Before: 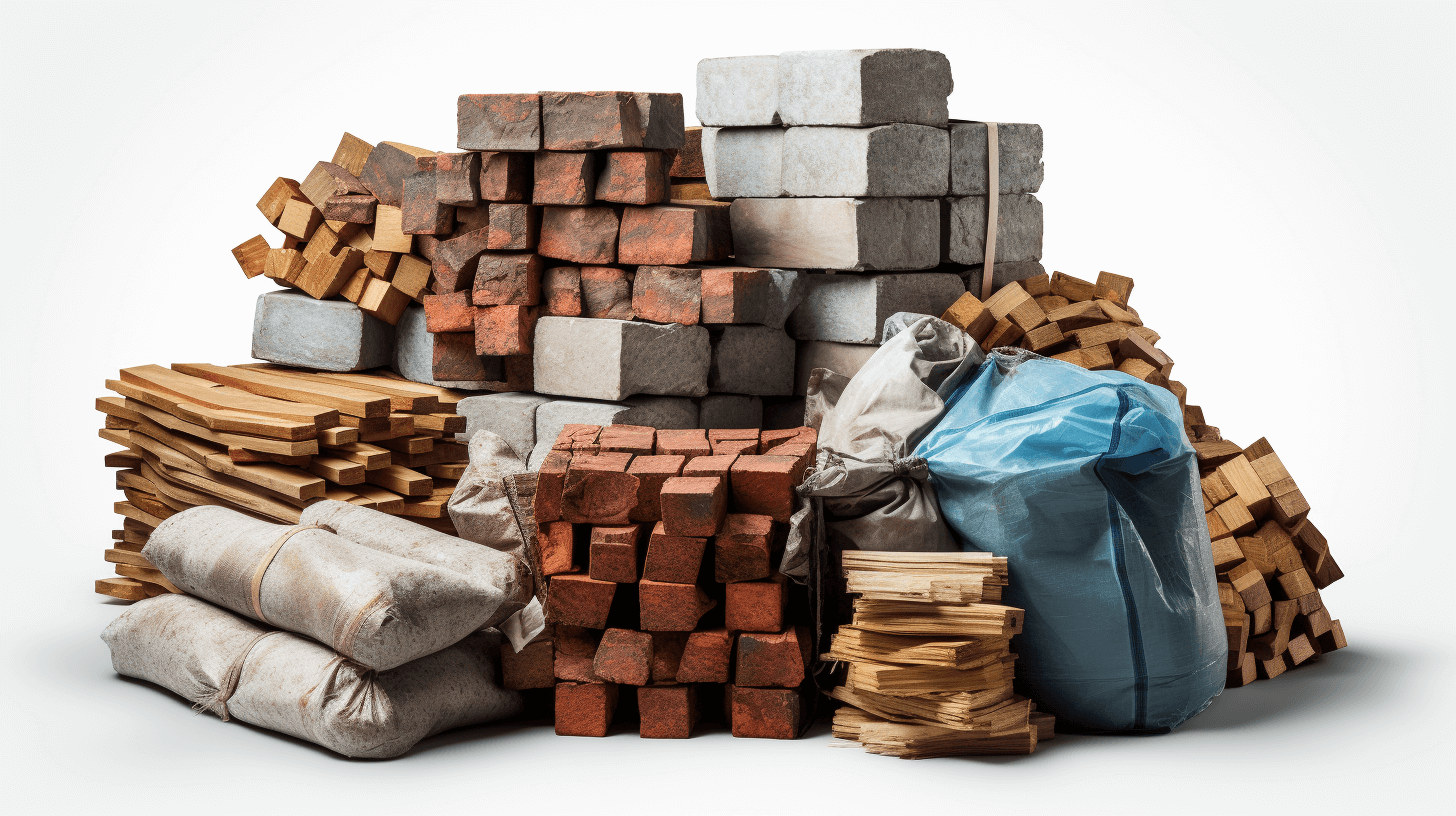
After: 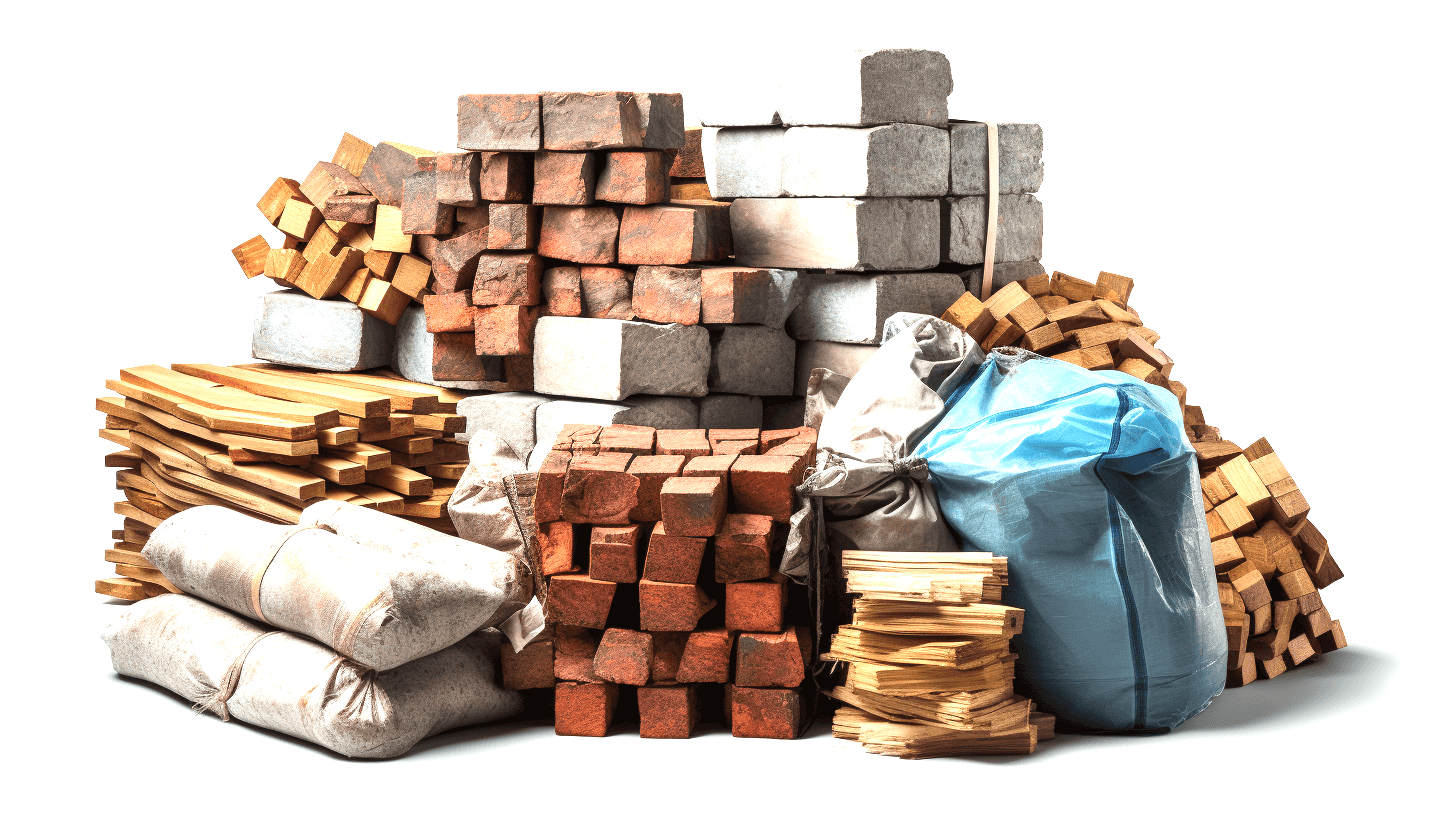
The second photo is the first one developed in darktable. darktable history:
levels: white 99.95%
color balance rgb: shadows lift › luminance -20.049%, highlights gain › luminance 14.61%, perceptual saturation grading › global saturation 0.441%, contrast -10.49%
exposure: black level correction 0, exposure 1.103 EV, compensate highlight preservation false
